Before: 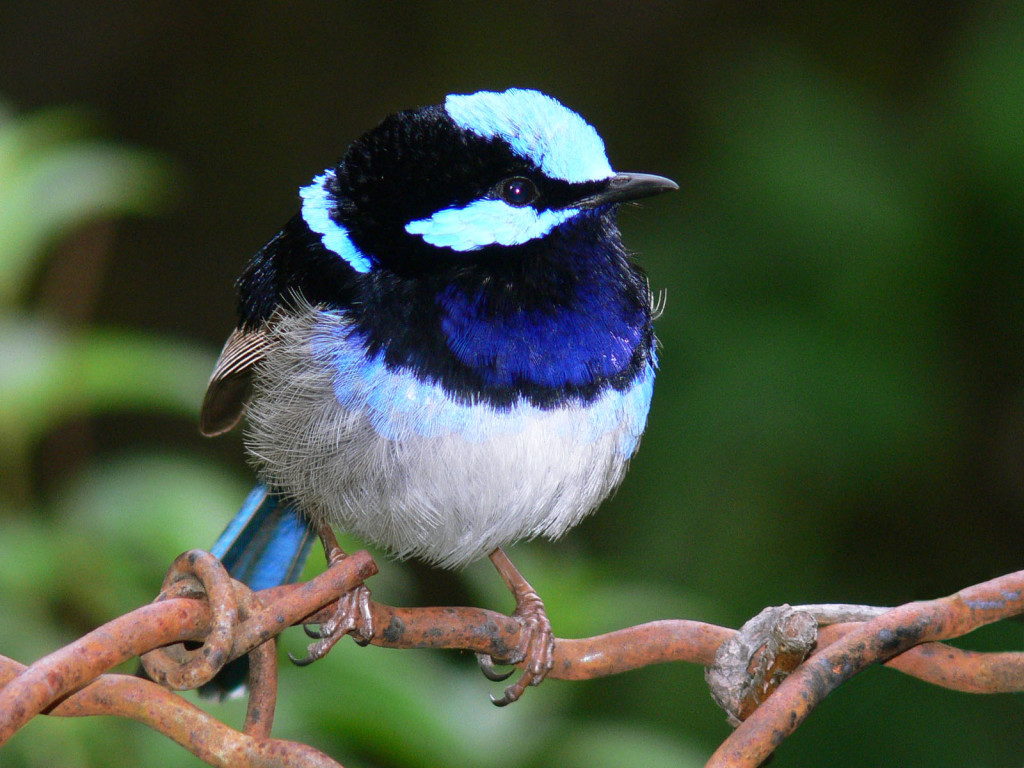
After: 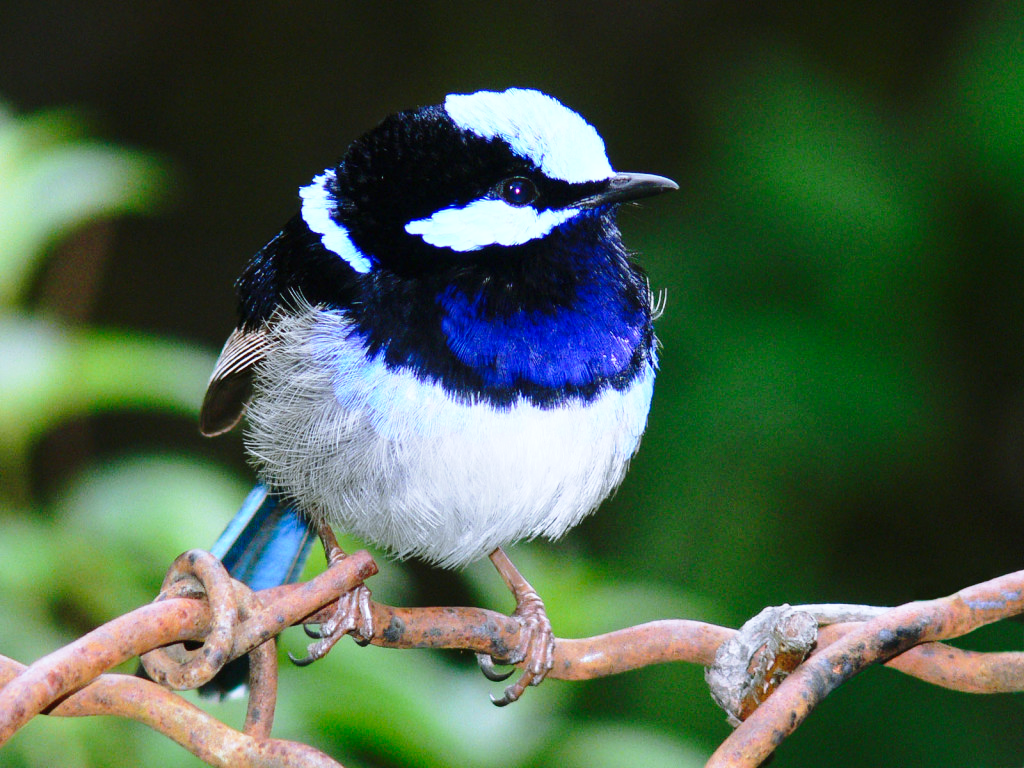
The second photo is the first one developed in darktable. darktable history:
white balance: red 0.924, blue 1.095
base curve: curves: ch0 [(0, 0) (0.028, 0.03) (0.121, 0.232) (0.46, 0.748) (0.859, 0.968) (1, 1)], preserve colors none
